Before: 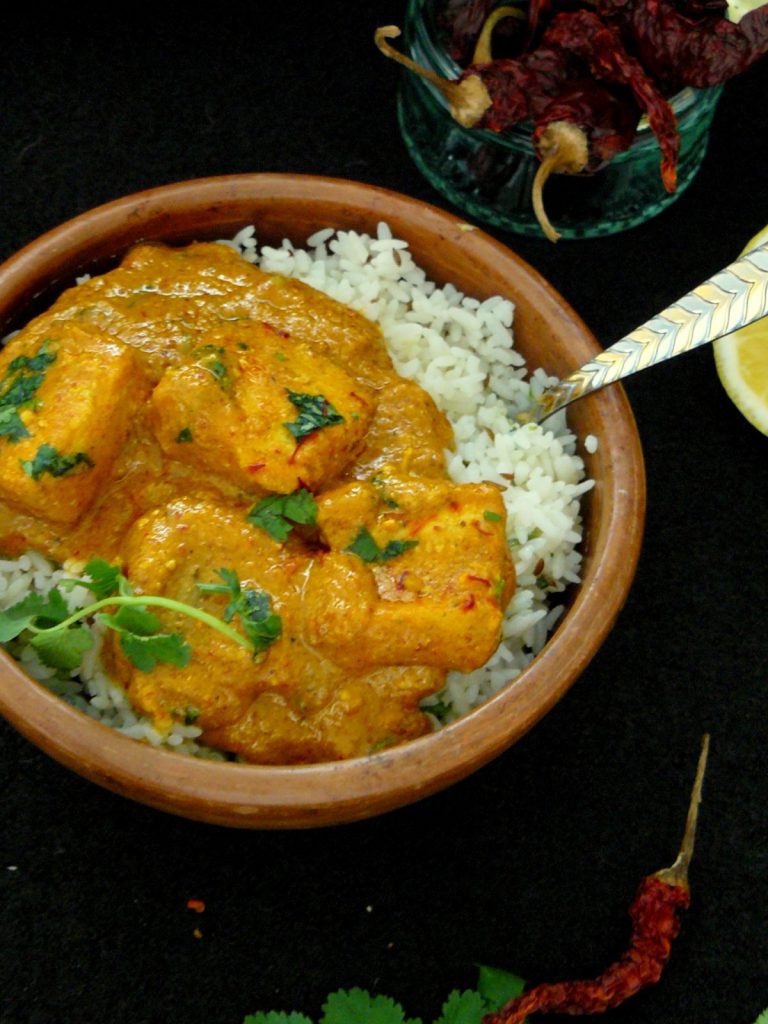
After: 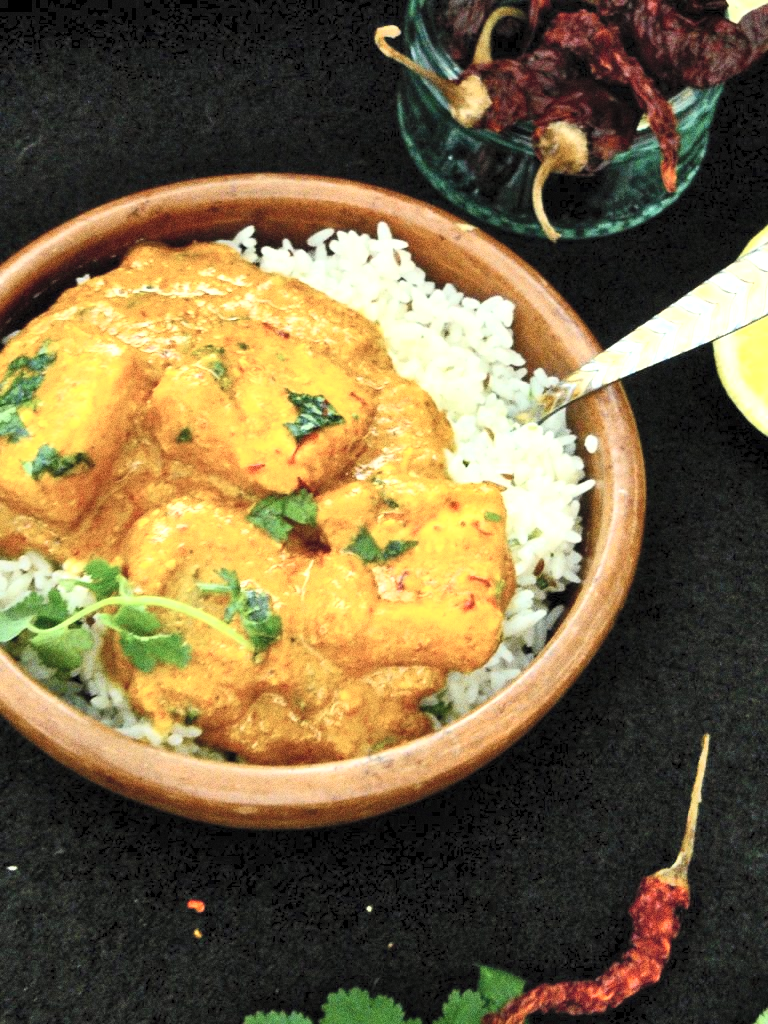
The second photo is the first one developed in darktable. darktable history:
contrast brightness saturation: contrast 0.39, brightness 0.53
grain: coarseness 0.09 ISO, strength 40%
shadows and highlights: radius 44.78, white point adjustment 6.64, compress 79.65%, highlights color adjustment 78.42%, soften with gaussian
